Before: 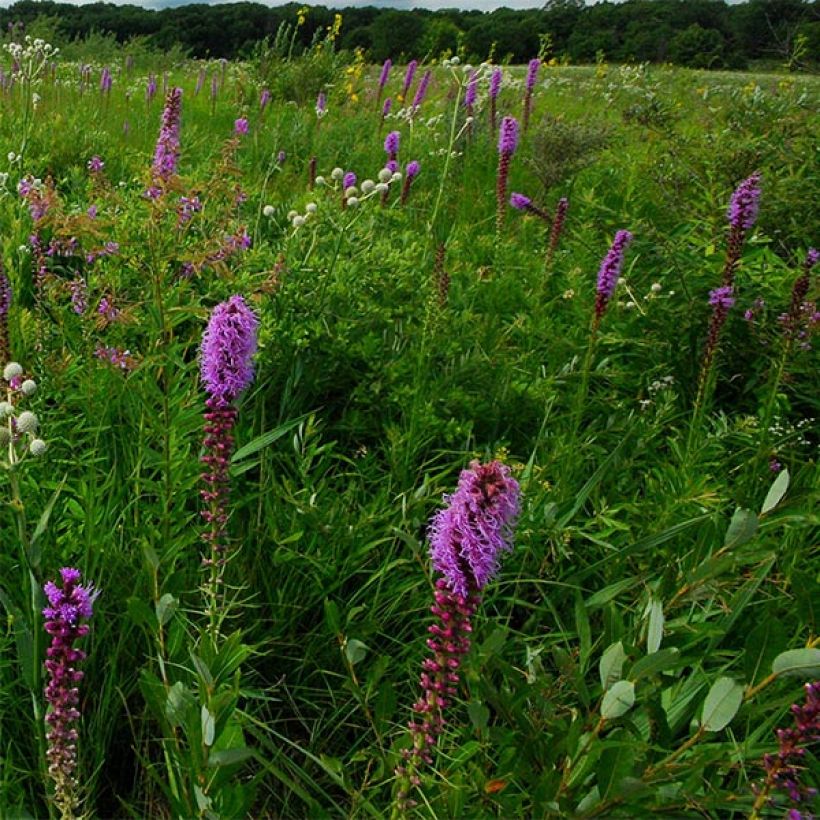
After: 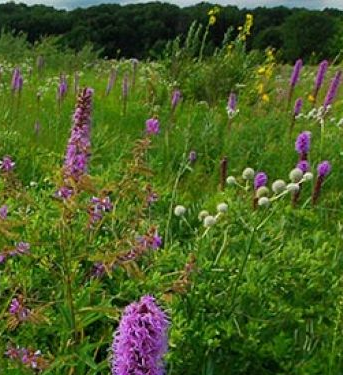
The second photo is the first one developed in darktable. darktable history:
crop and rotate: left 10.962%, top 0.069%, right 47.087%, bottom 54.086%
